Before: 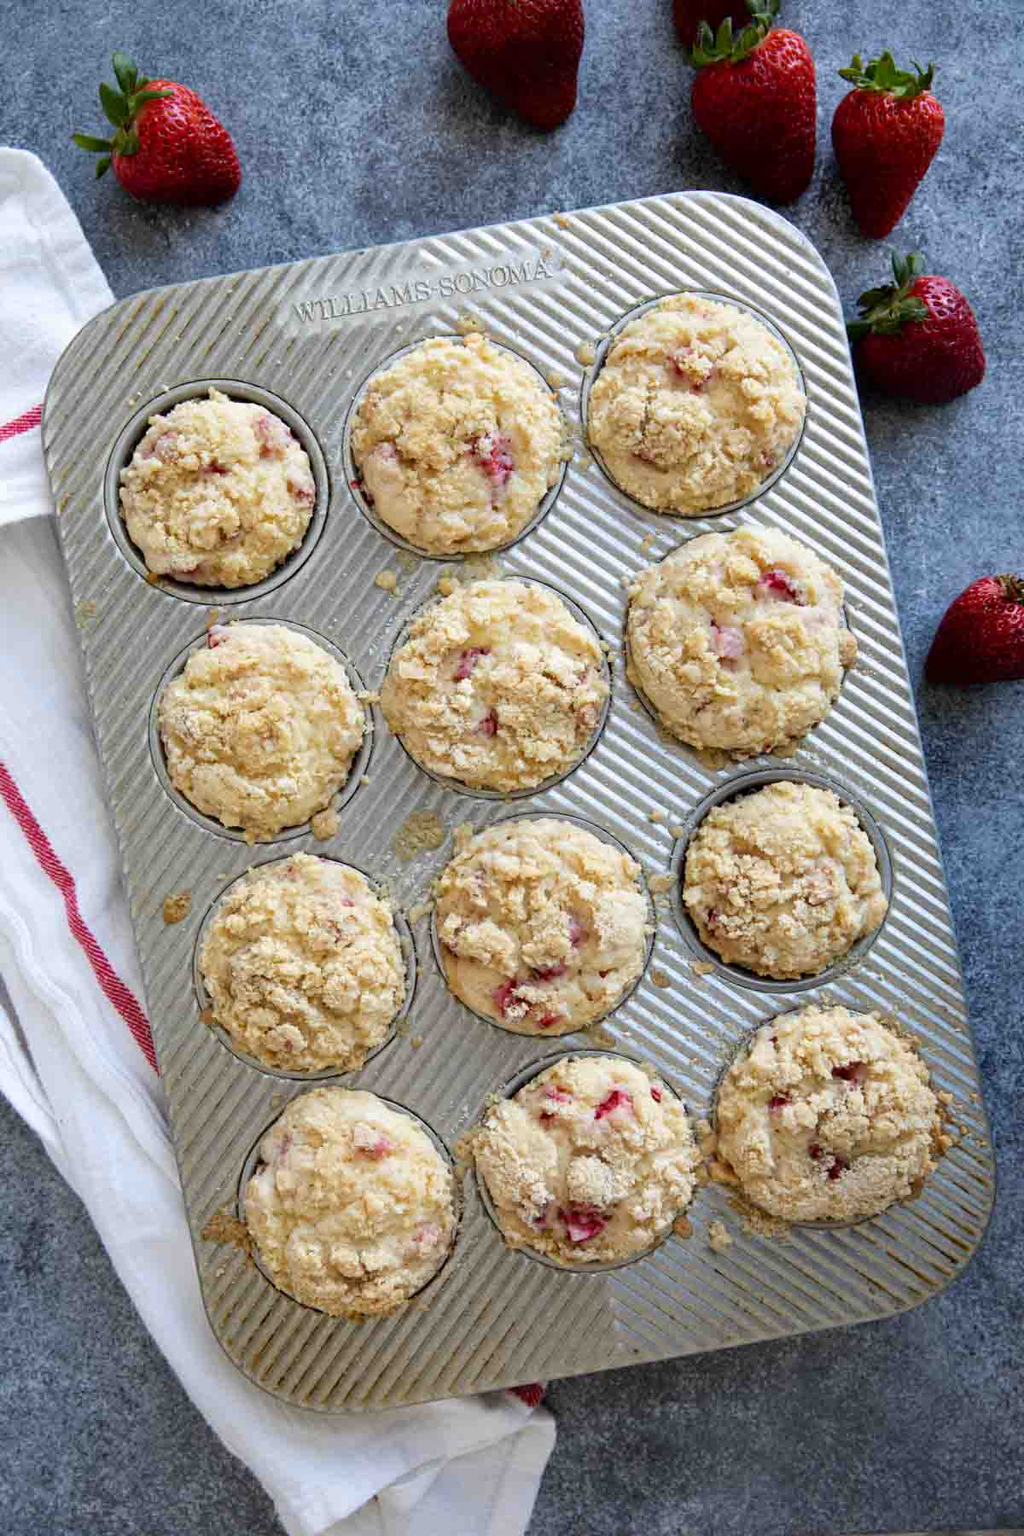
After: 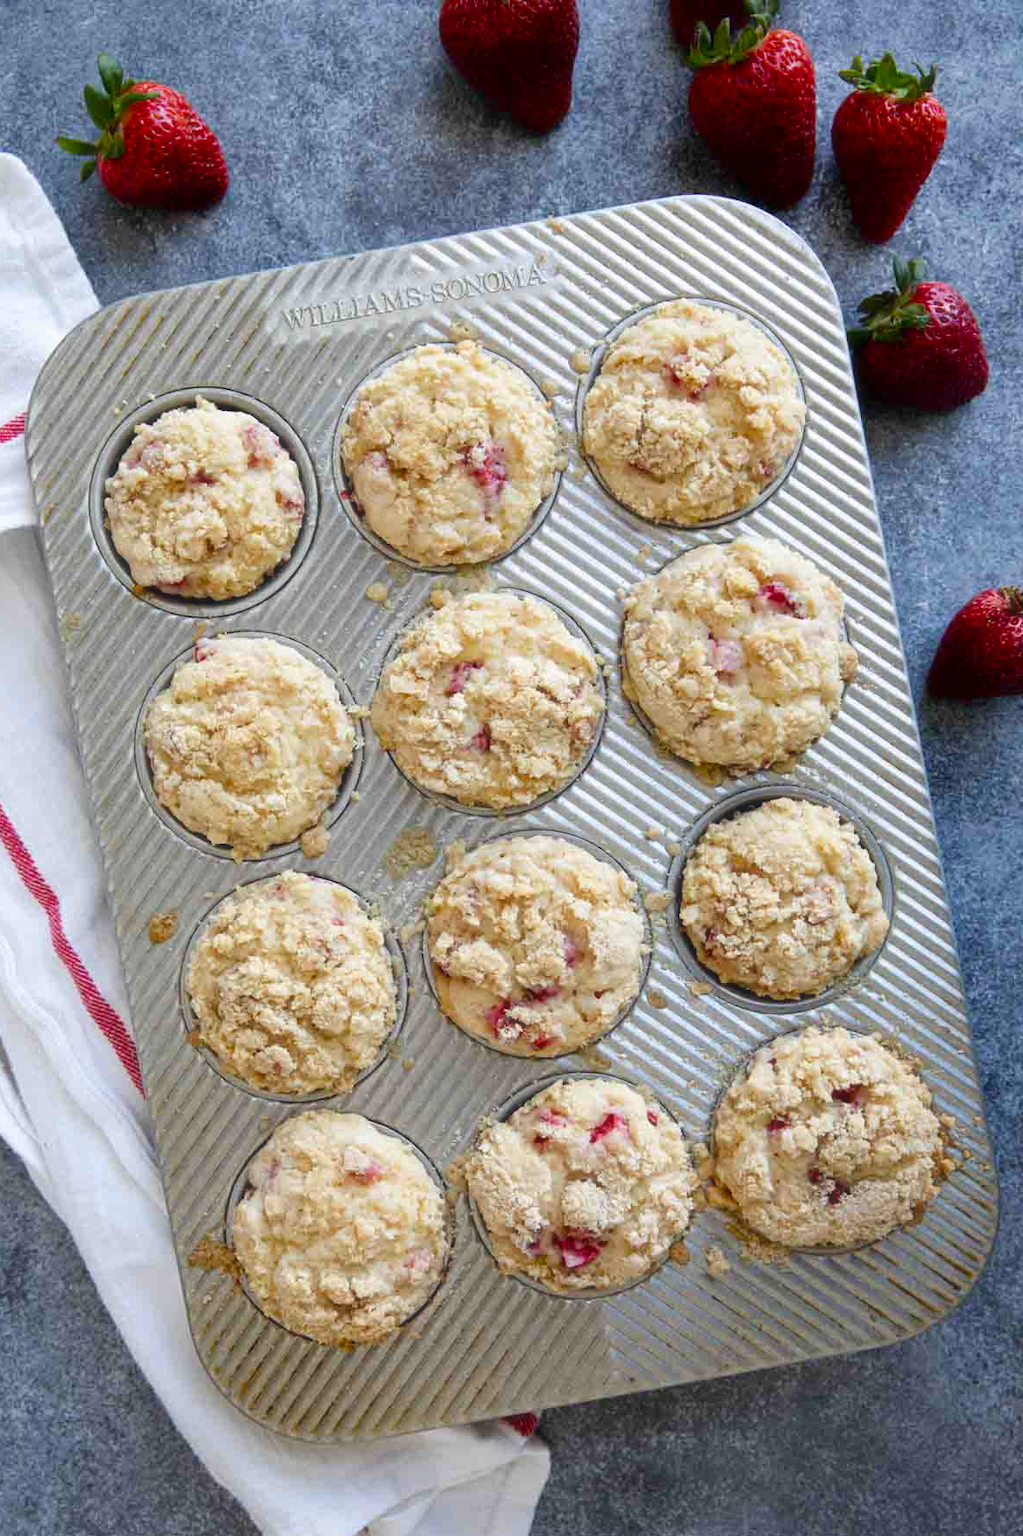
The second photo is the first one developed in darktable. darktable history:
crop: left 1.743%, right 0.268%, bottom 2.011%
haze removal: strength -0.1, adaptive false
color balance rgb: perceptual saturation grading › global saturation 20%, perceptual saturation grading › highlights -25%, perceptual saturation grading › shadows 25%
